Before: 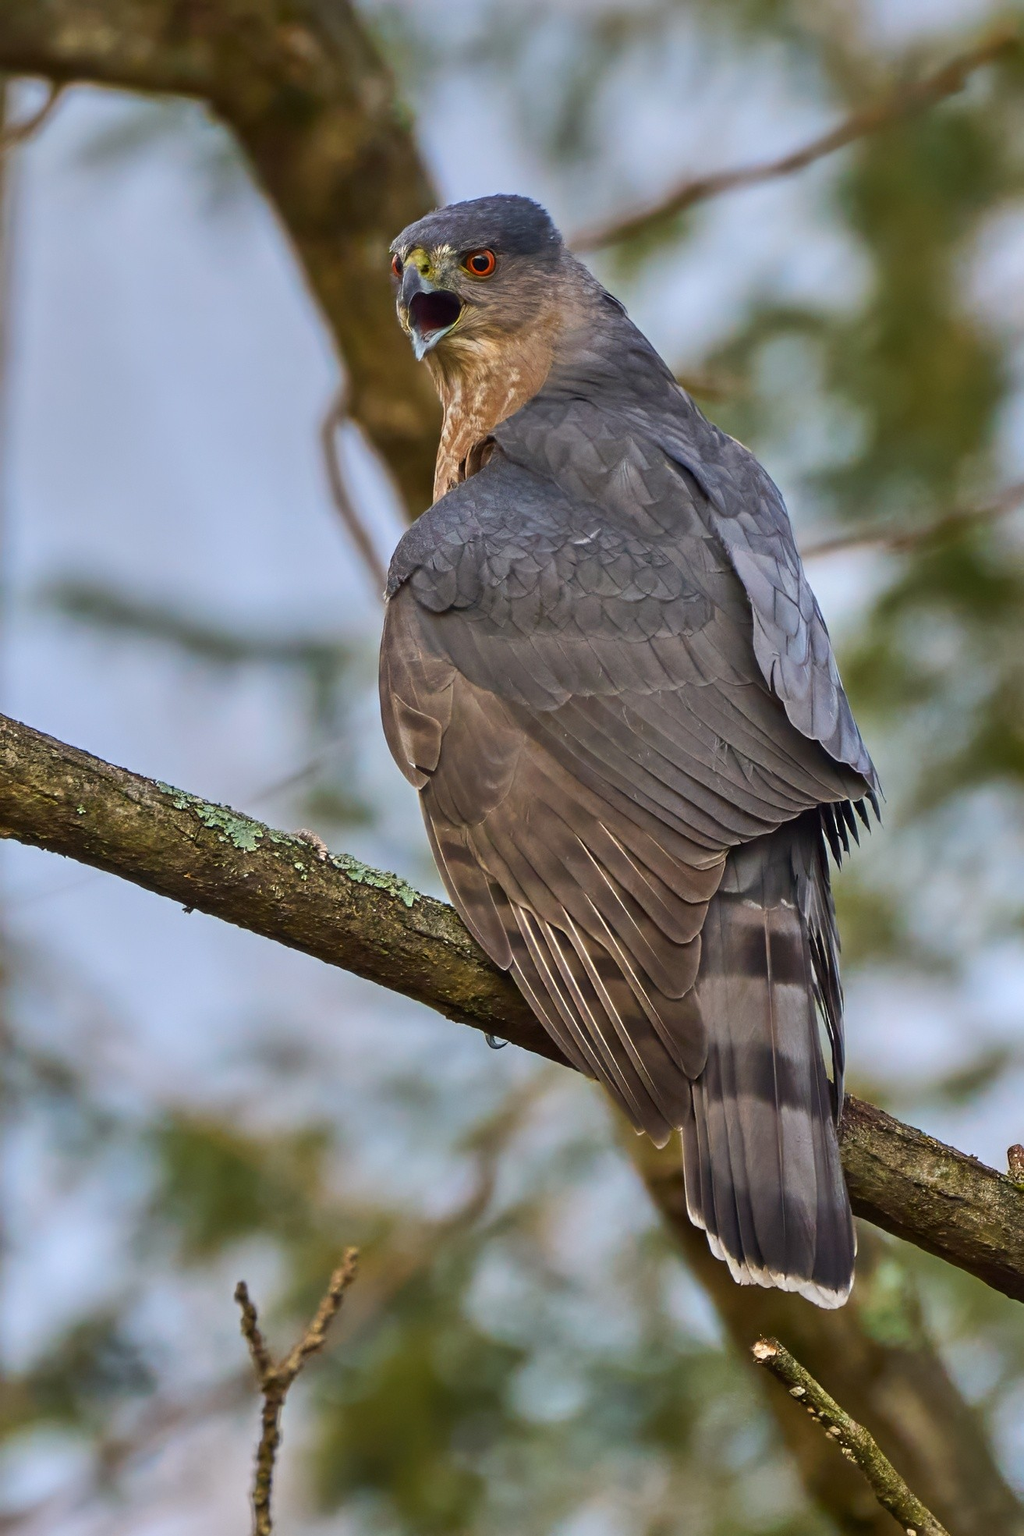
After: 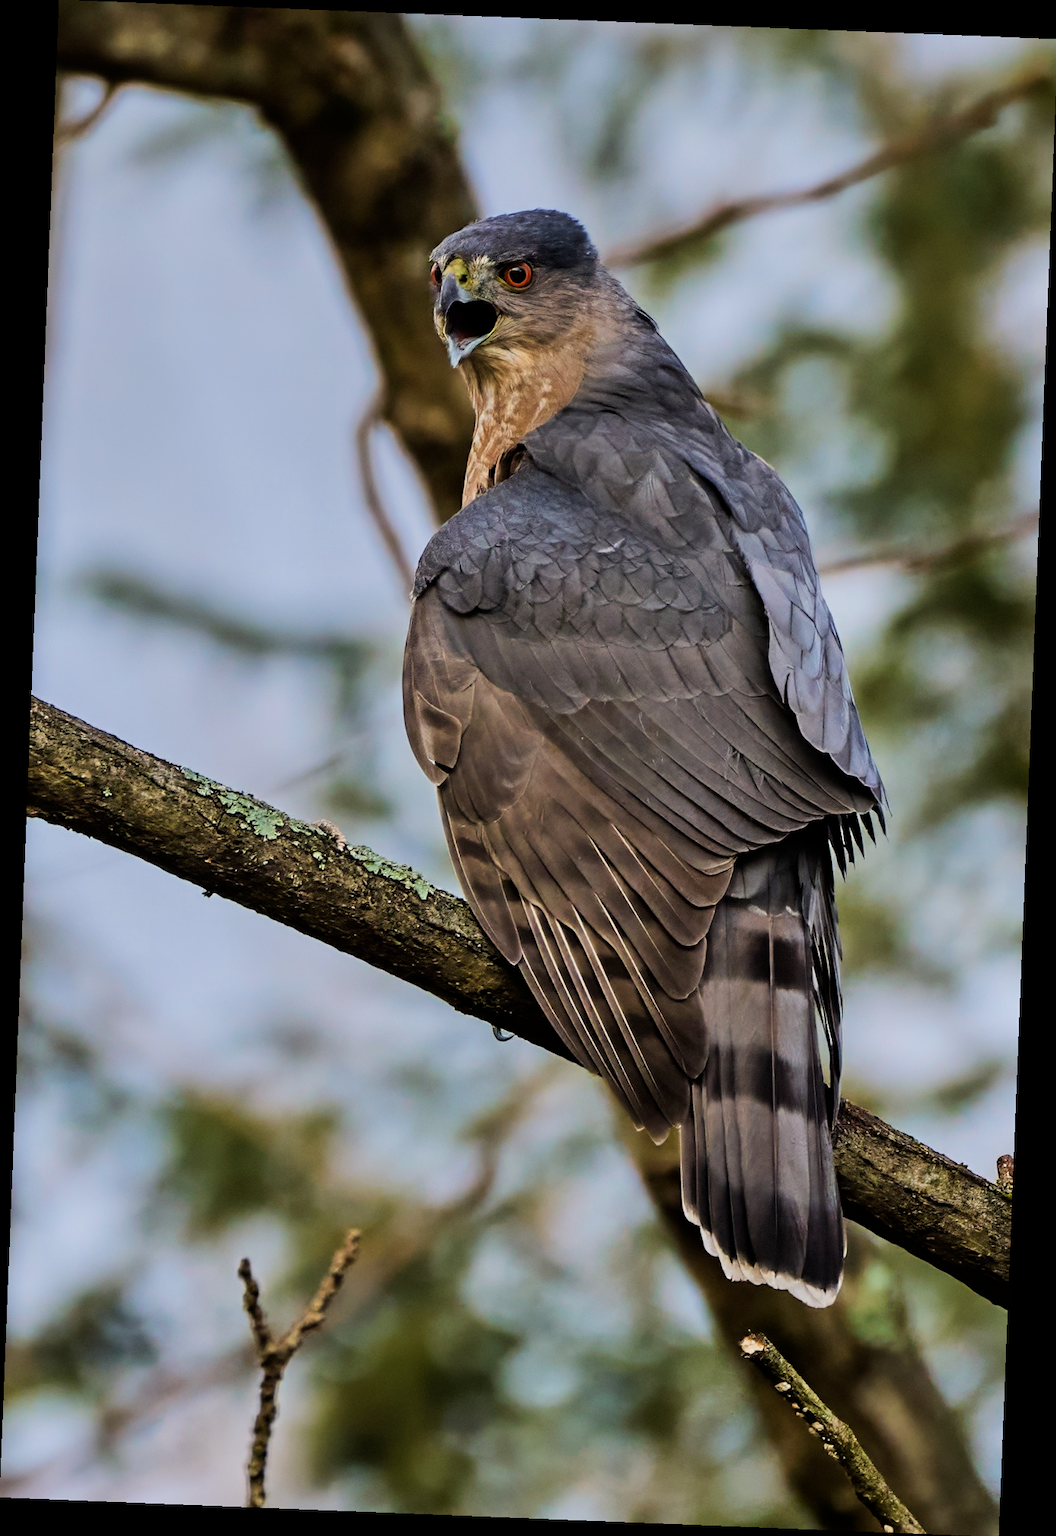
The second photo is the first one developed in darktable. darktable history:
sharpen: radius 5.325, amount 0.312, threshold 26.433
velvia: strength 15%
rotate and perspective: rotation 2.27°, automatic cropping off
filmic rgb: black relative exposure -5 EV, hardness 2.88, contrast 1.3, highlights saturation mix -30%
